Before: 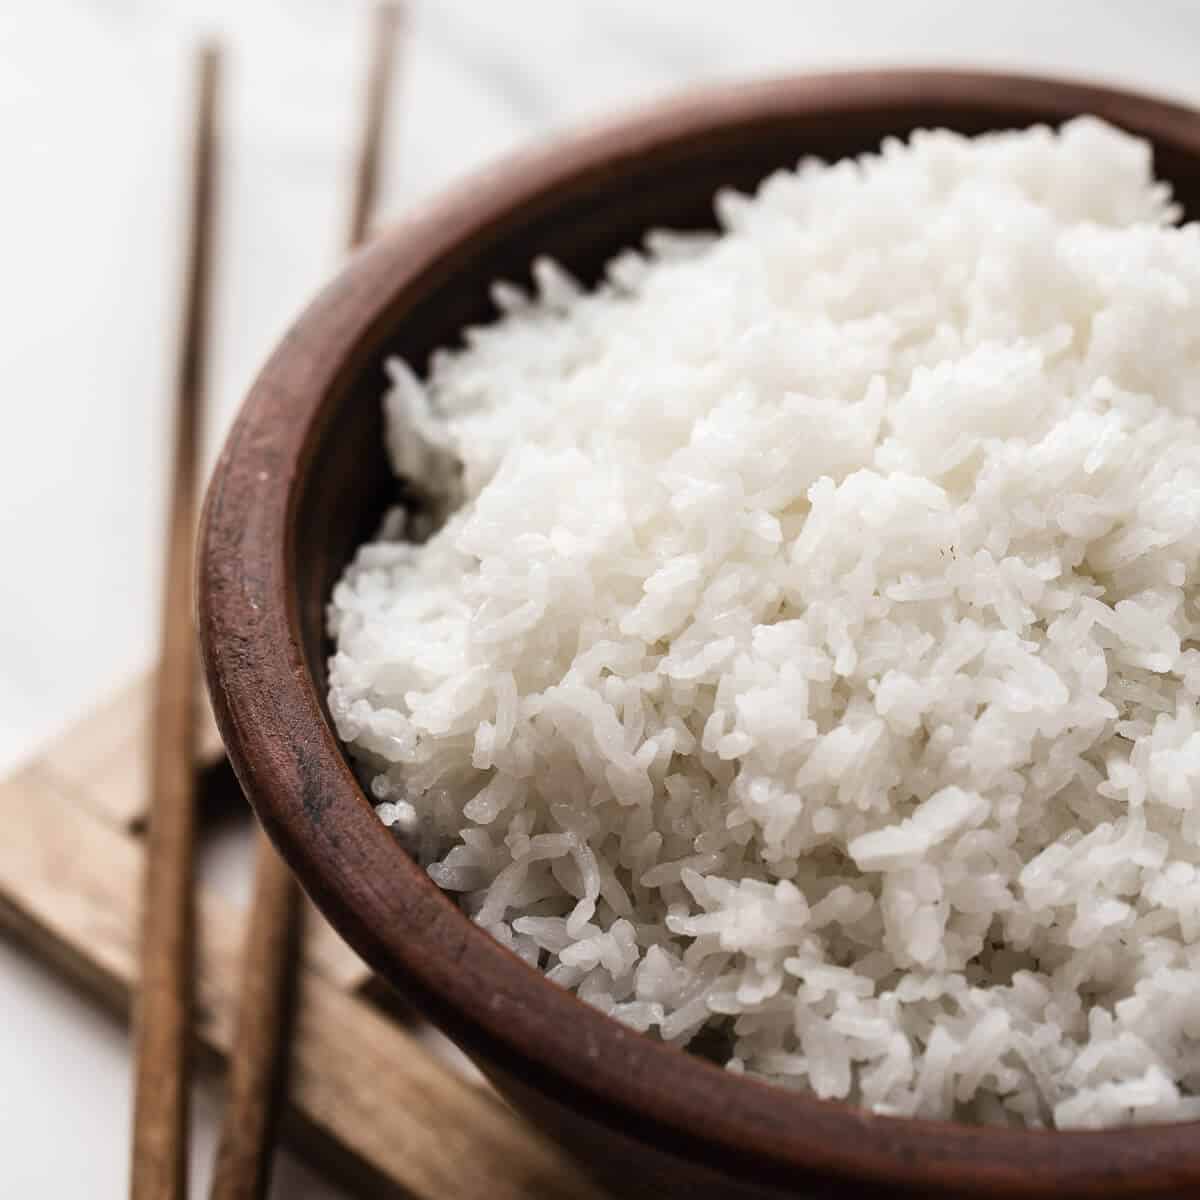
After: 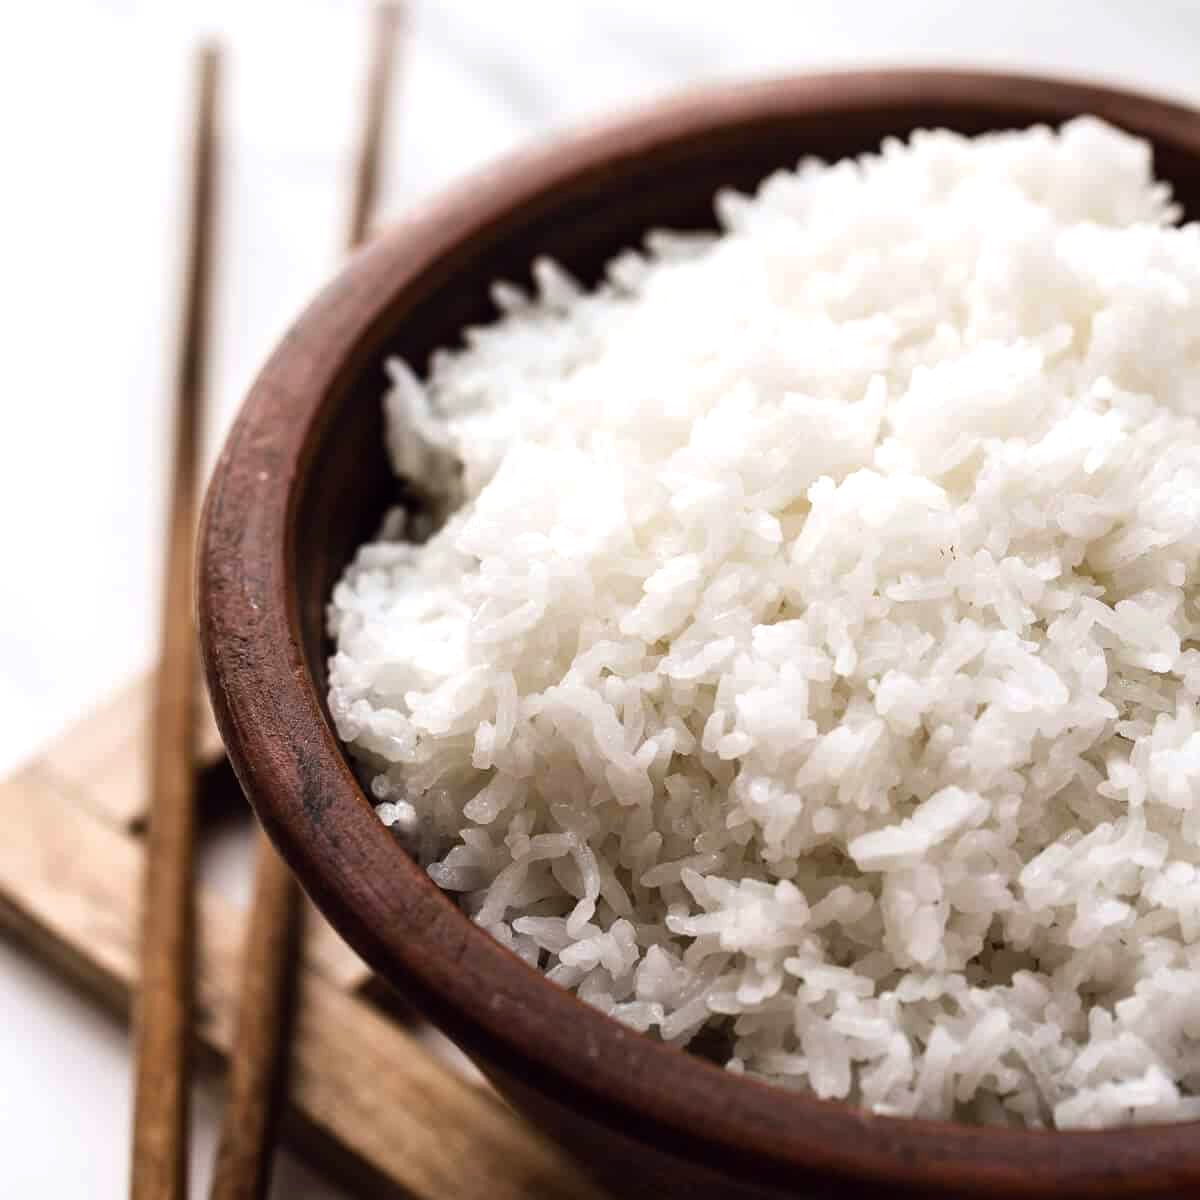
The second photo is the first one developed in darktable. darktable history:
contrast brightness saturation: contrast 0.01, saturation -0.05
color balance: lift [1, 1.001, 0.999, 1.001], gamma [1, 1.004, 1.007, 0.993], gain [1, 0.991, 0.987, 1.013], contrast 7.5%, contrast fulcrum 10%, output saturation 115%
